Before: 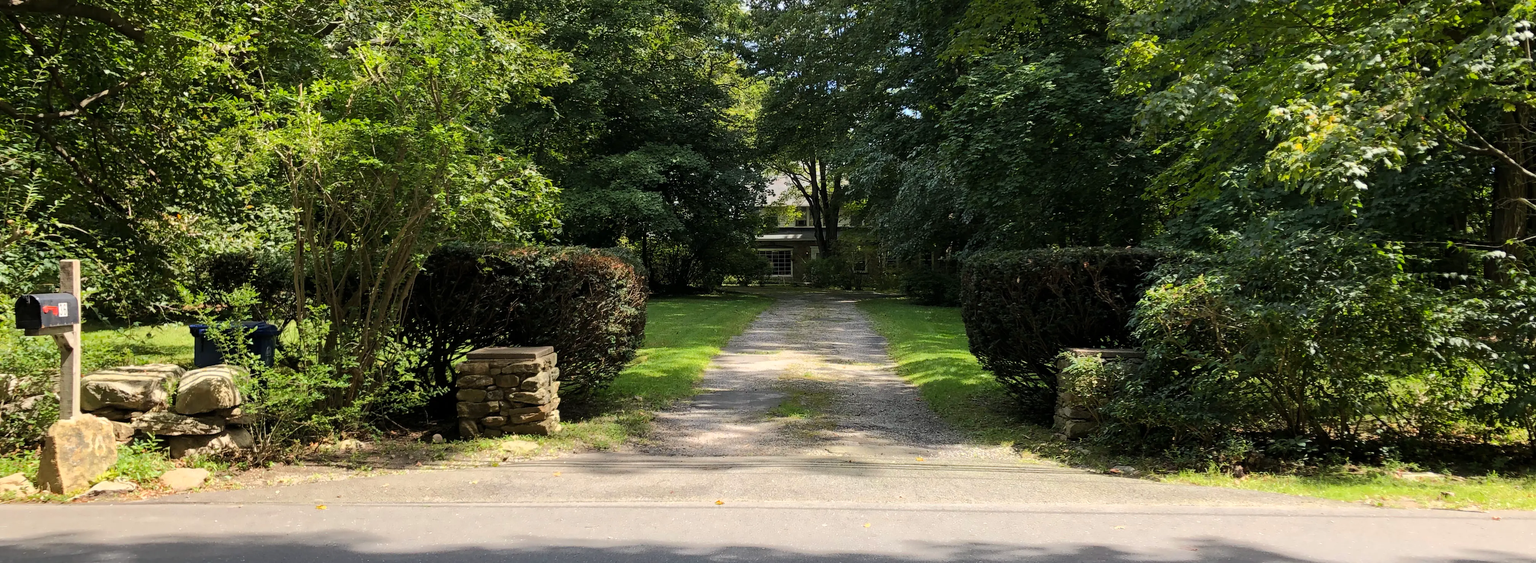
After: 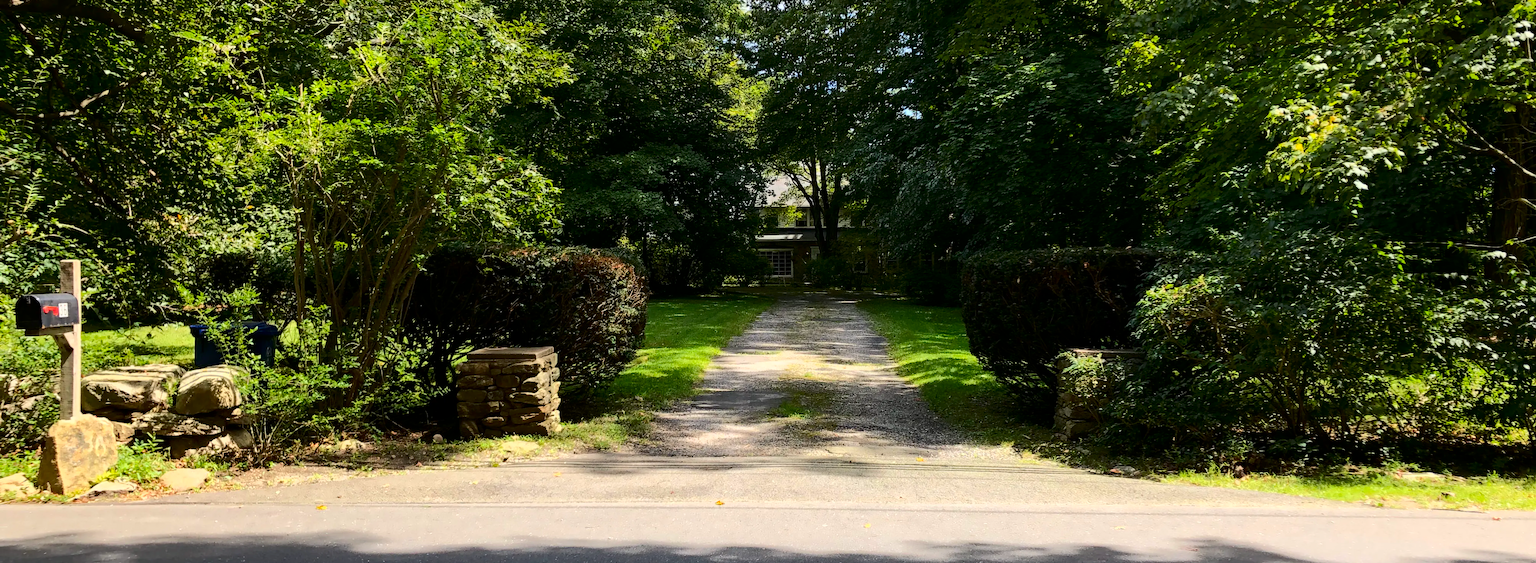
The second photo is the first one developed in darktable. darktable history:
contrast brightness saturation: contrast 0.21, brightness -0.101, saturation 0.207
